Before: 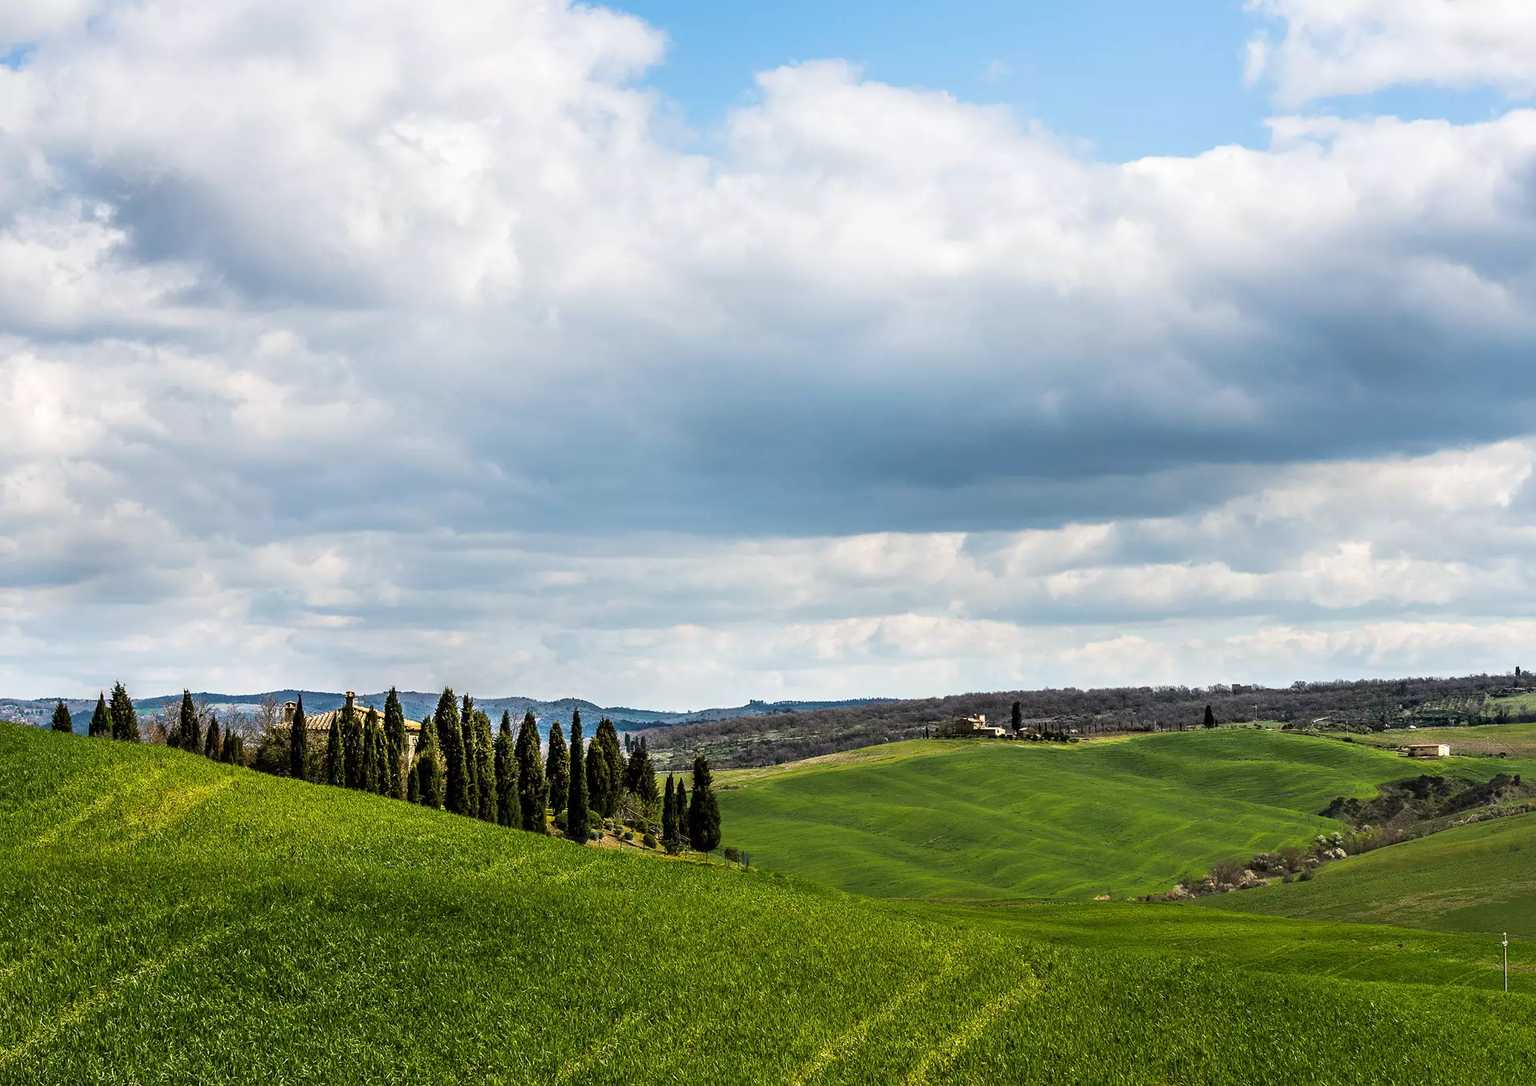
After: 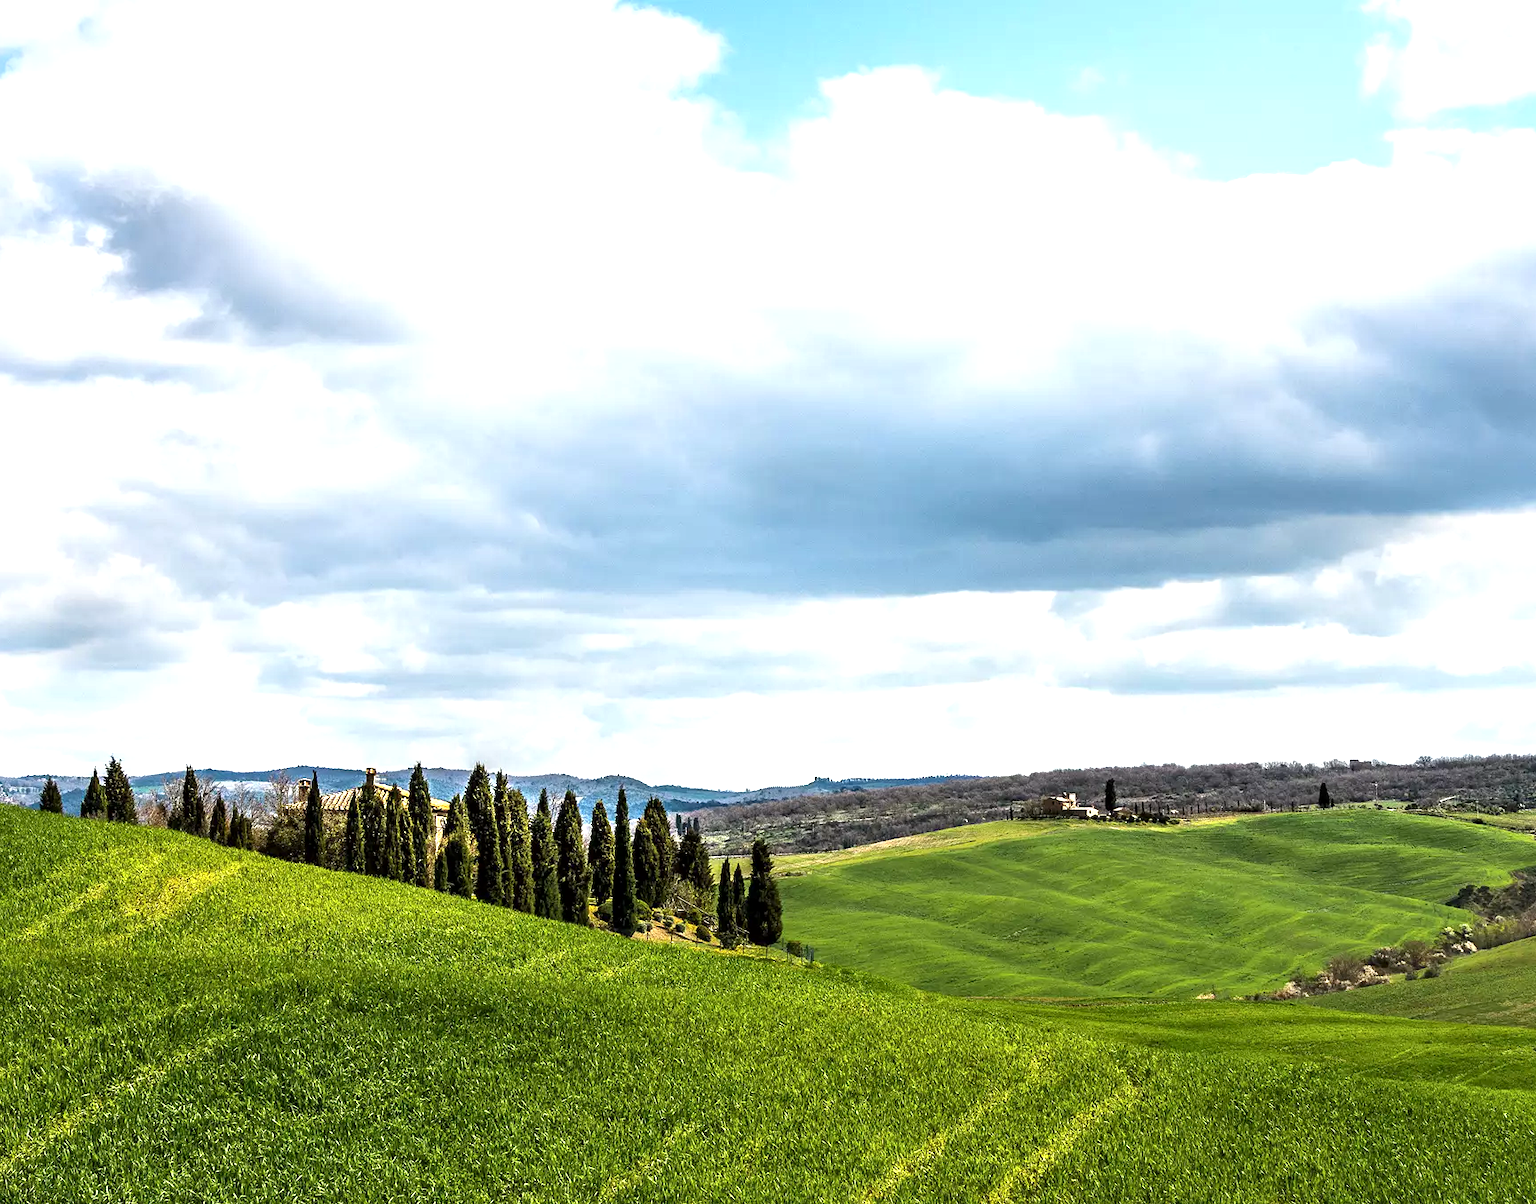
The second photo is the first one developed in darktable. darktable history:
local contrast: mode bilateral grid, contrast 20, coarseness 50, detail 130%, midtone range 0.2
crop and rotate: left 1.088%, right 8.807%
exposure: black level correction 0, exposure 0.7 EV, compensate exposure bias true, compensate highlight preservation false
levels: levels [0, 0.492, 0.984]
